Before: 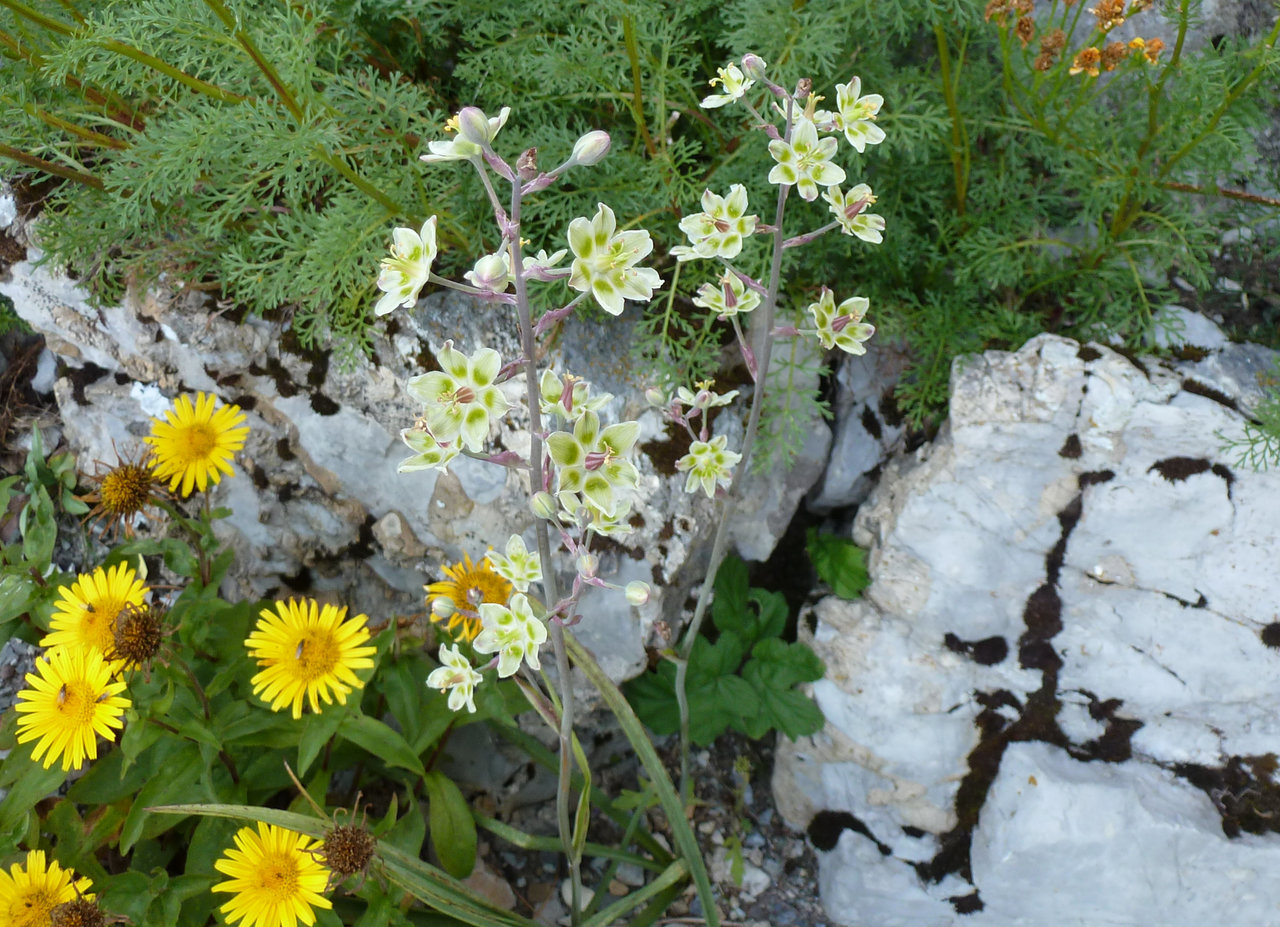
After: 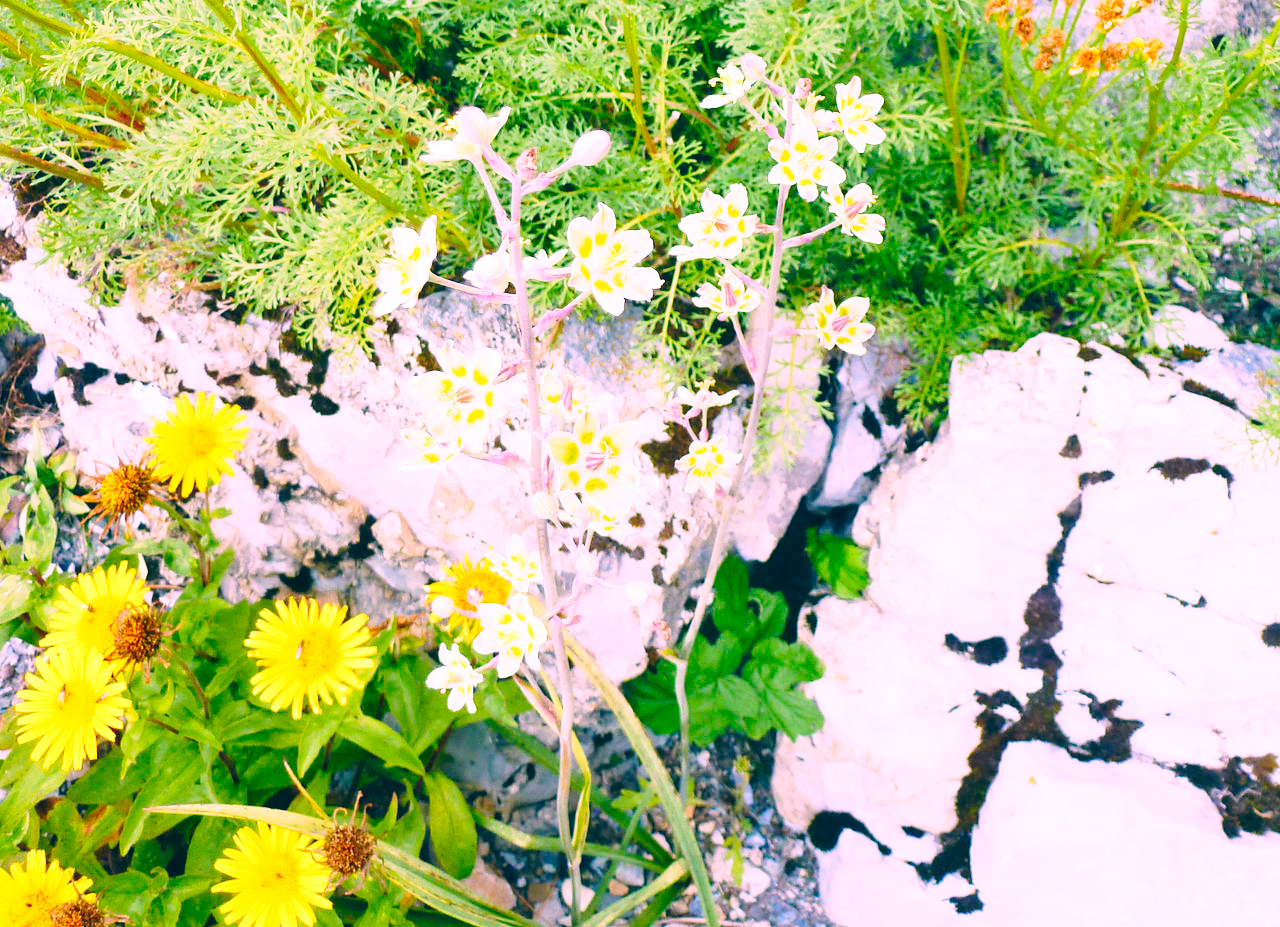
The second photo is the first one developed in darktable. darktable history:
exposure: black level correction 0, exposure 1.1 EV, compensate highlight preservation false
color correction: highlights a* 17.03, highlights b* 0.205, shadows a* -15.38, shadows b* -14.56, saturation 1.5
base curve: curves: ch0 [(0, 0) (0.028, 0.03) (0.121, 0.232) (0.46, 0.748) (0.859, 0.968) (1, 1)], preserve colors none
